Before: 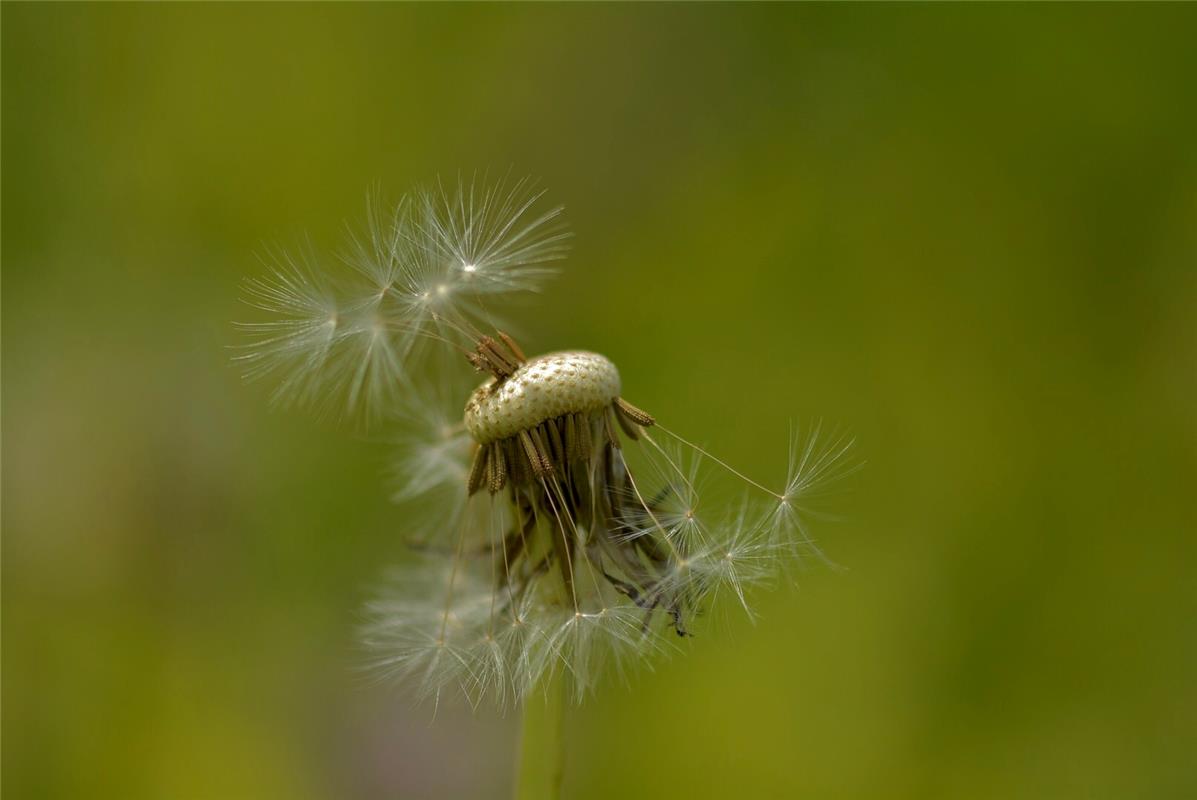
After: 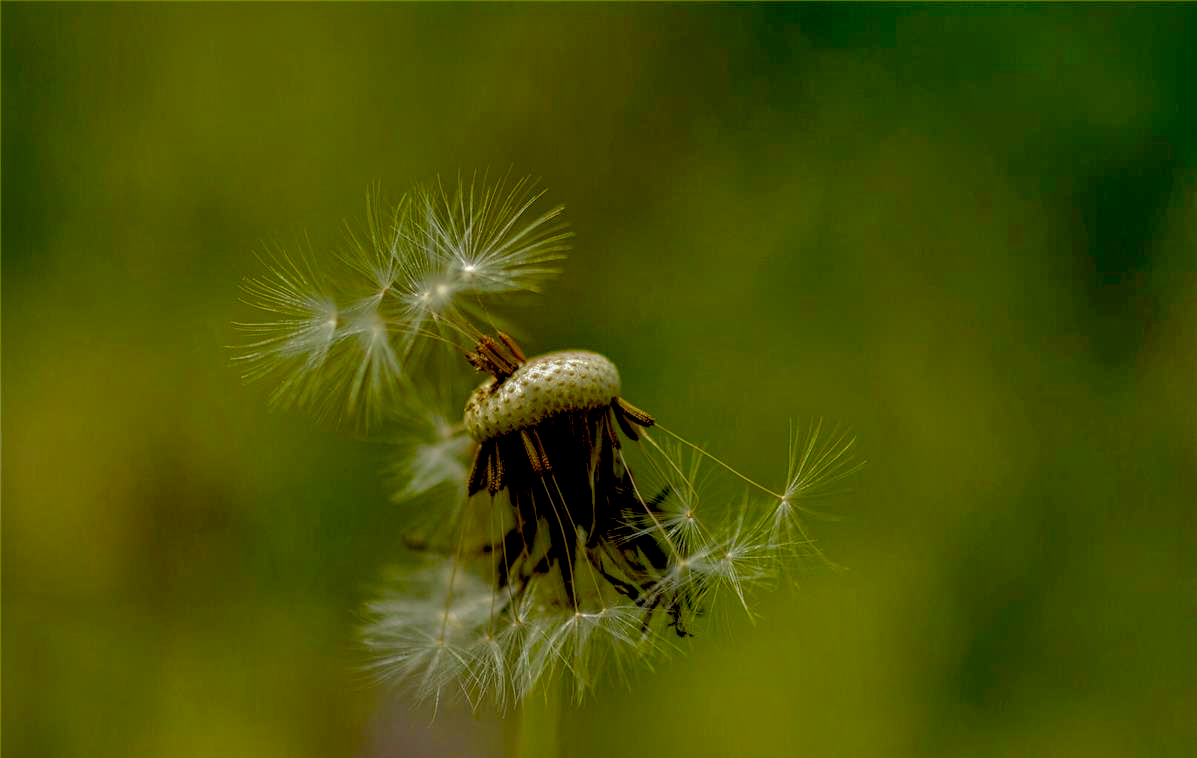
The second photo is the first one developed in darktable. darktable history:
local contrast: highlights 4%, shadows 7%, detail 133%
shadows and highlights: shadows 38.12, highlights -74.96
exposure: black level correction 0.056, compensate highlight preservation false
crop and rotate: top 0.01%, bottom 5.213%
